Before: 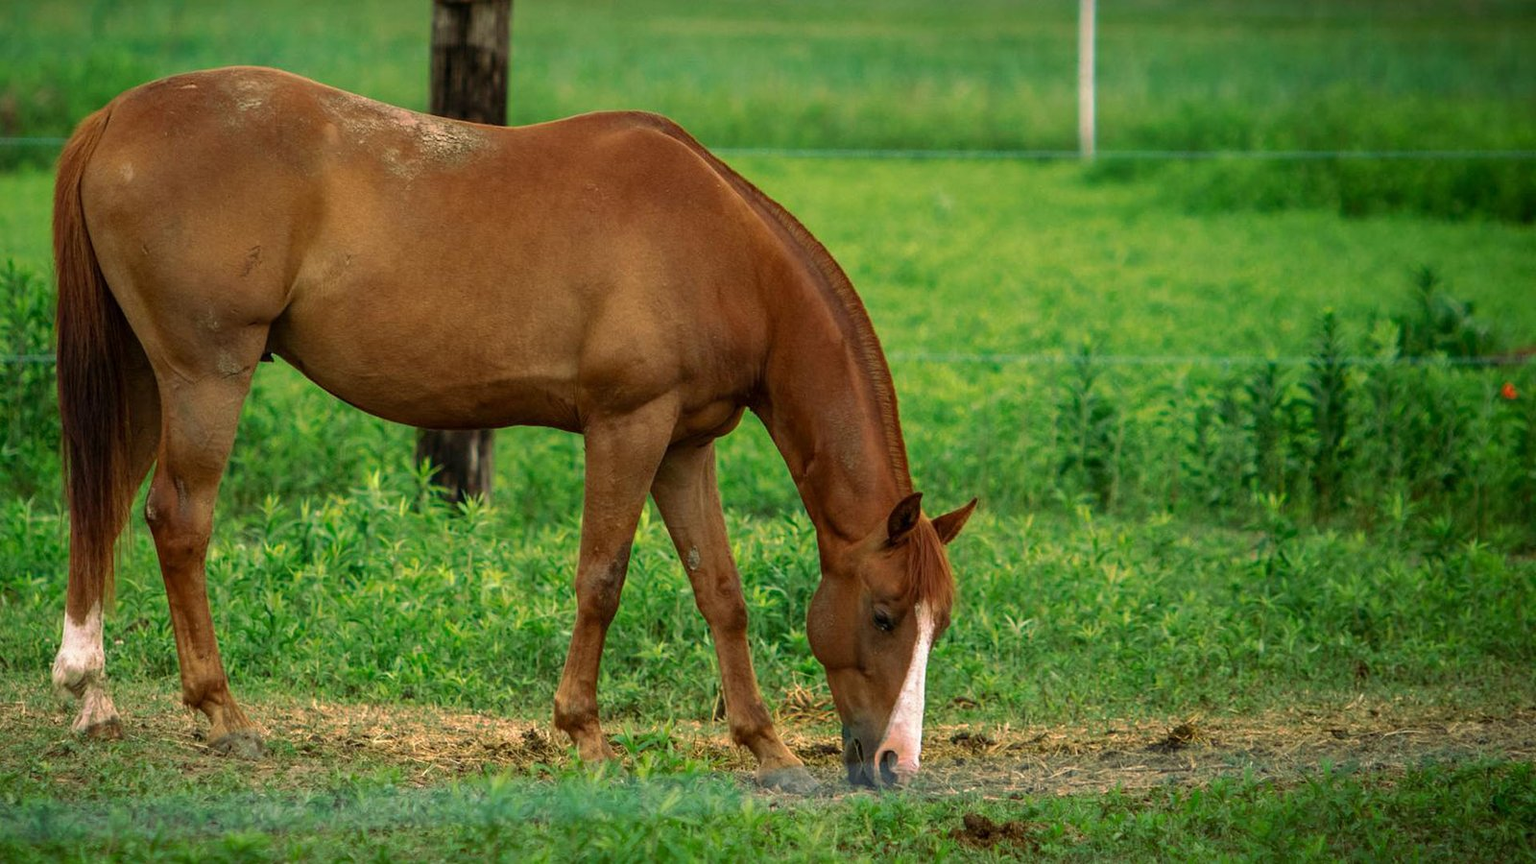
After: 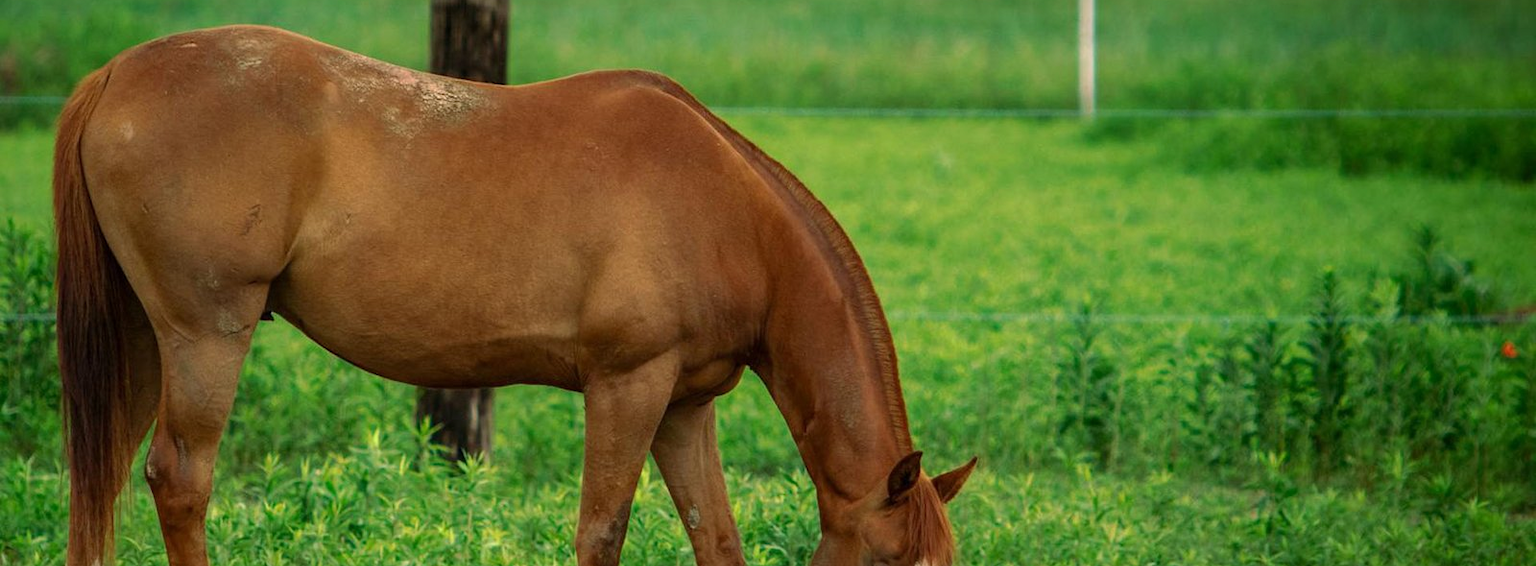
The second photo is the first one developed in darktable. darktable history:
exposure: exposure 0.014 EV, compensate highlight preservation false
crop and rotate: top 4.848%, bottom 29.503%
